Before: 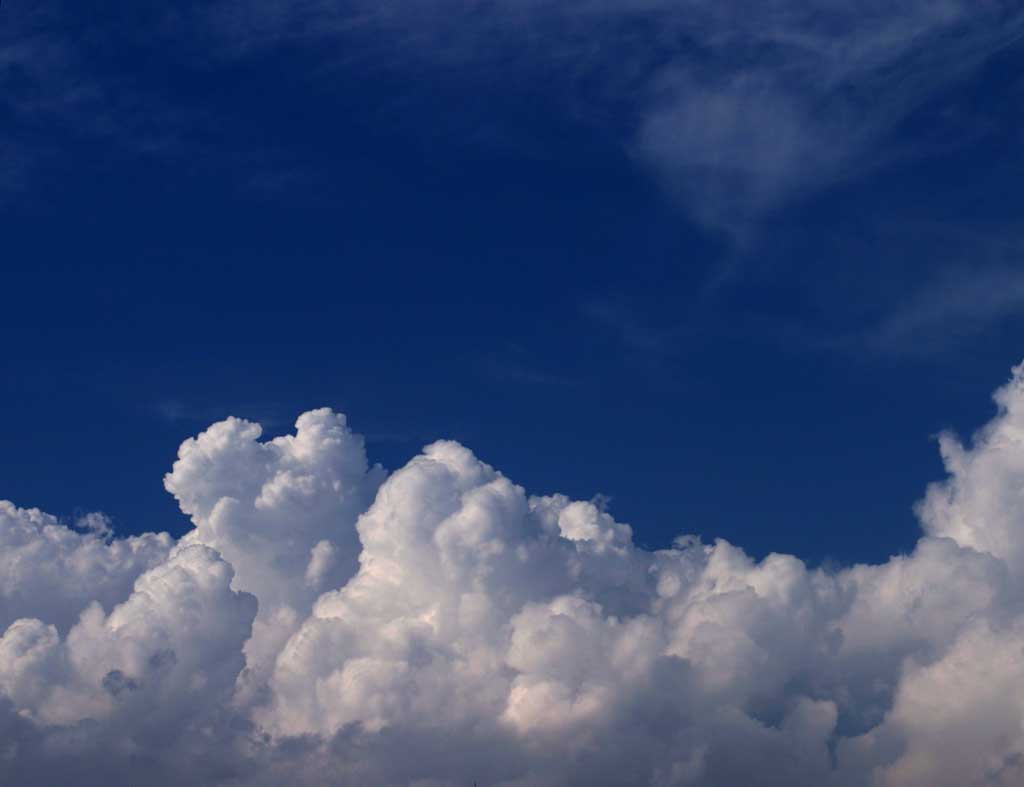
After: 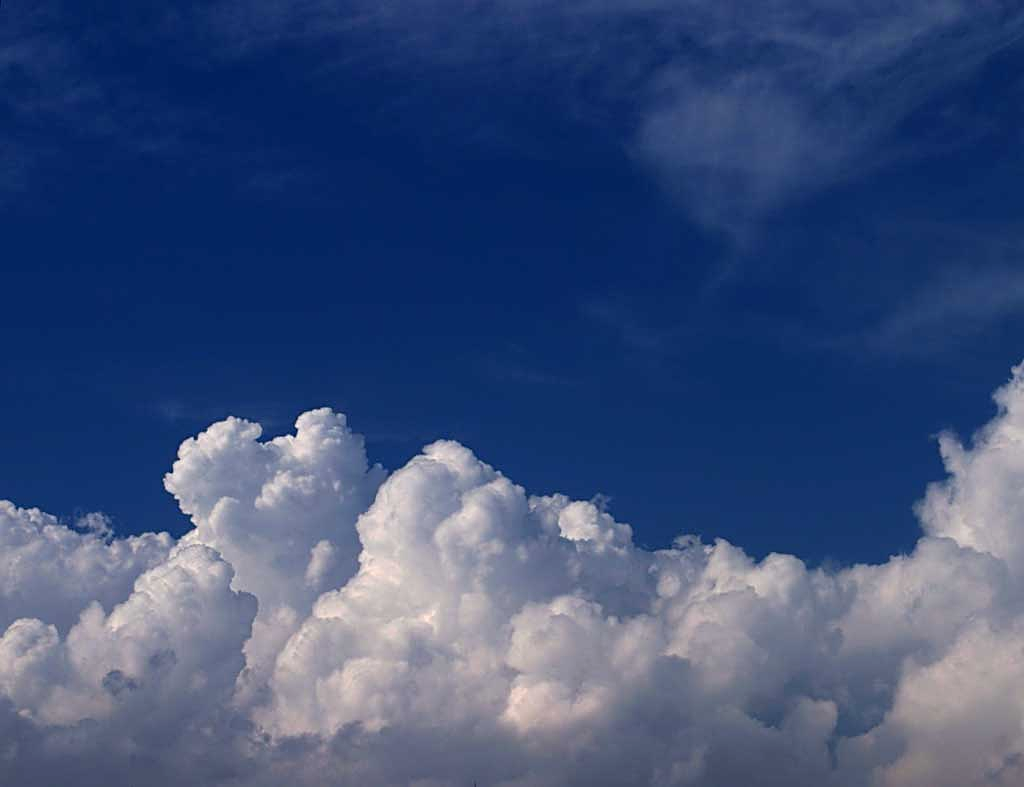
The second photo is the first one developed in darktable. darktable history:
sharpen: on, module defaults
exposure: exposure 0.161 EV, compensate highlight preservation false
